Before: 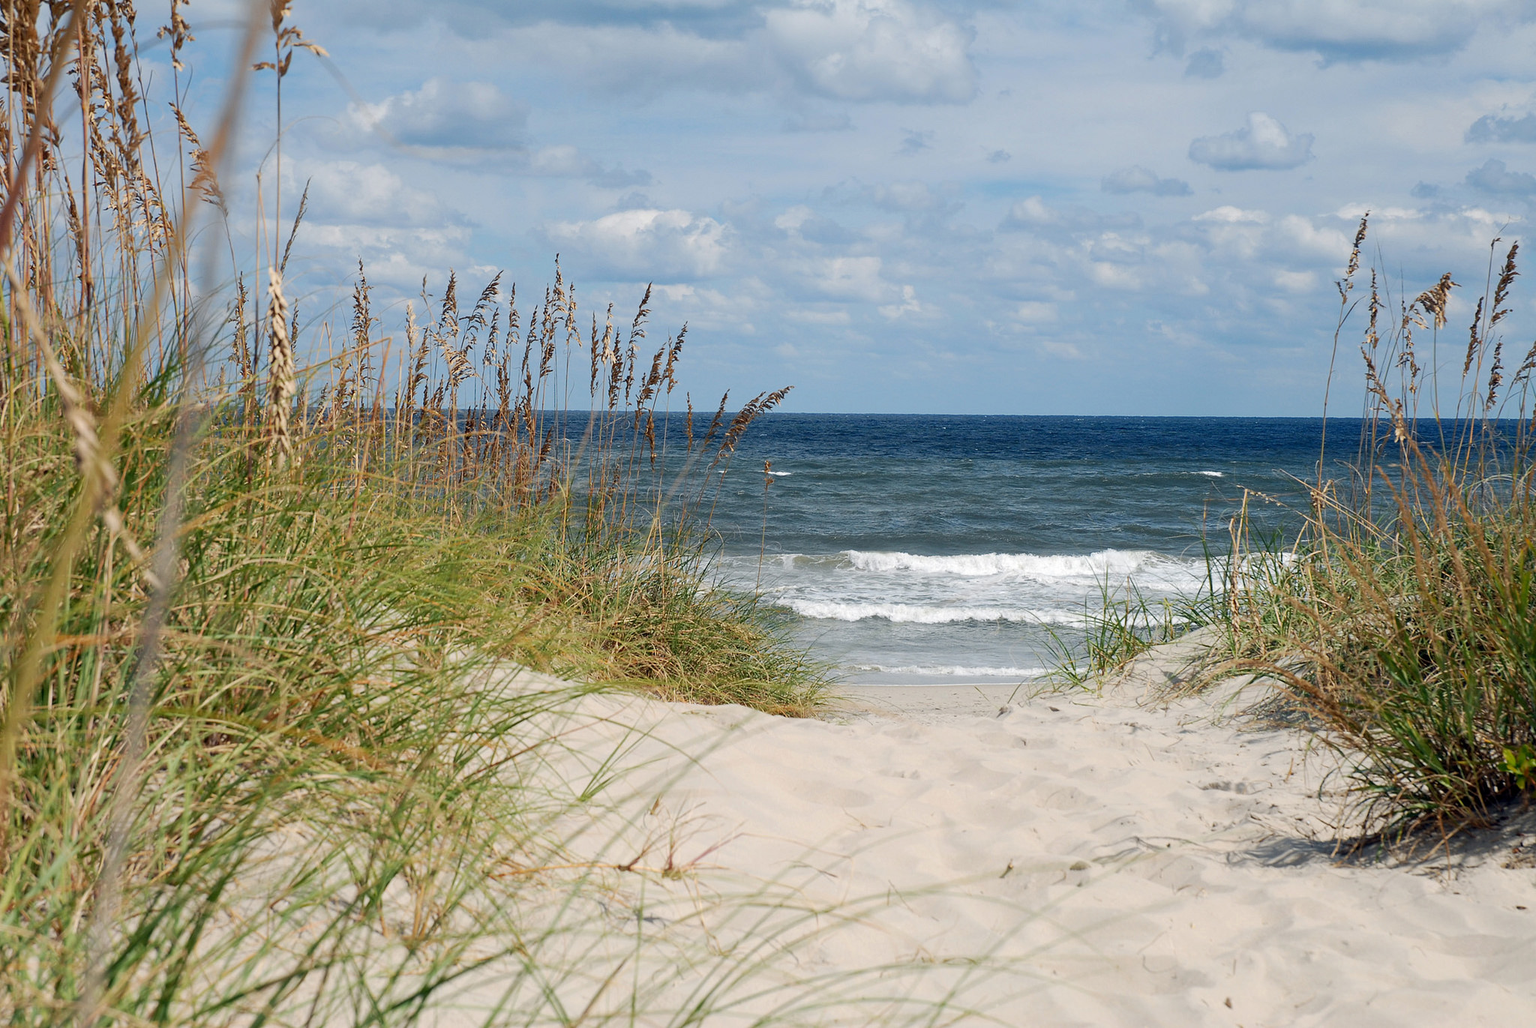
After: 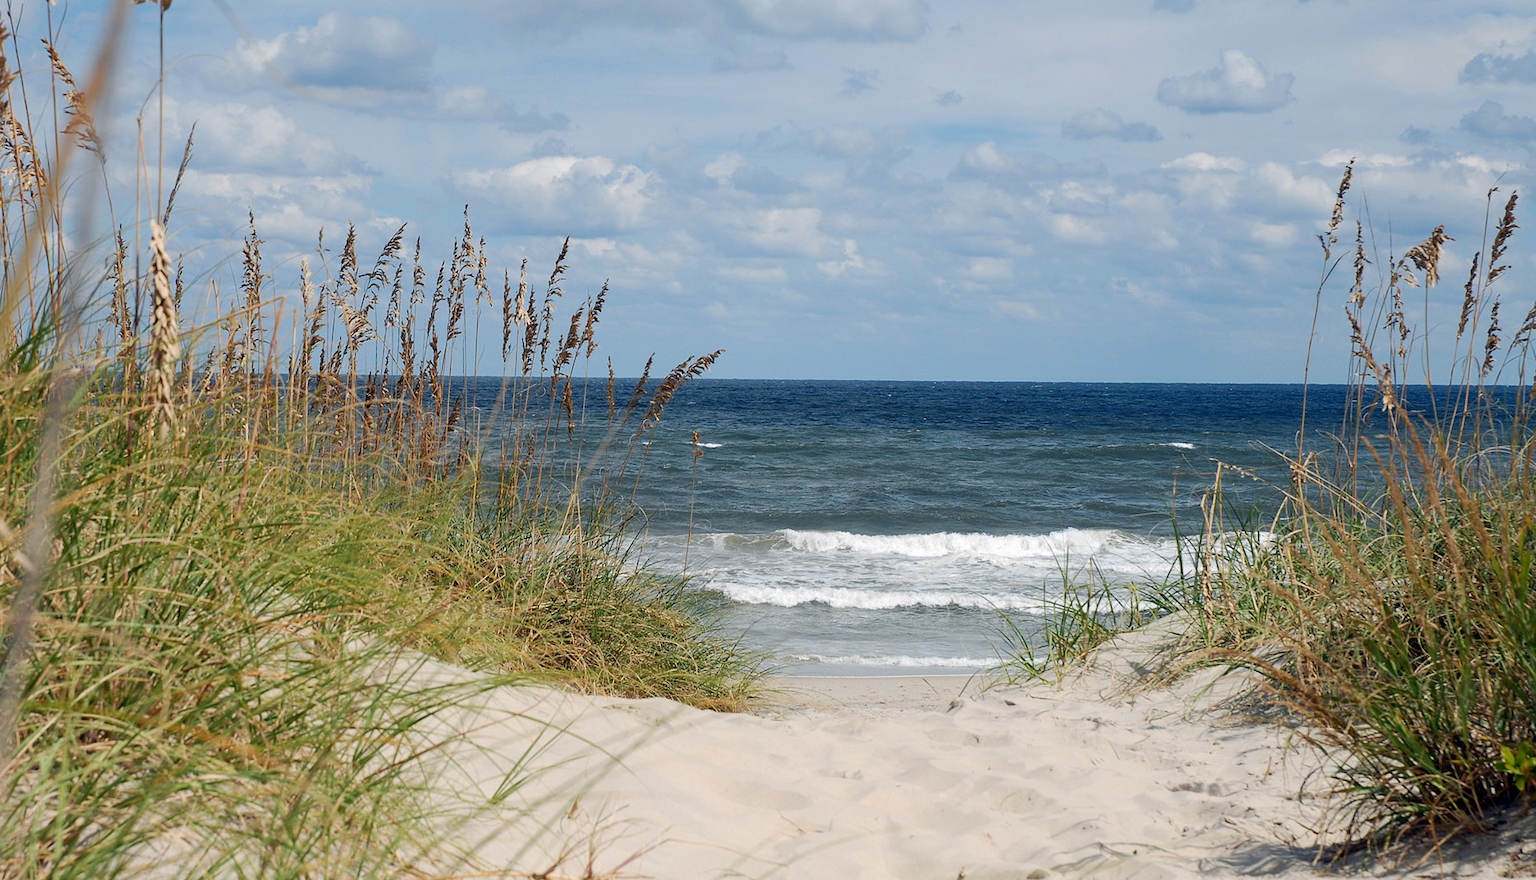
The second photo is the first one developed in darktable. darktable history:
crop: left 8.558%, top 6.531%, bottom 15.193%
